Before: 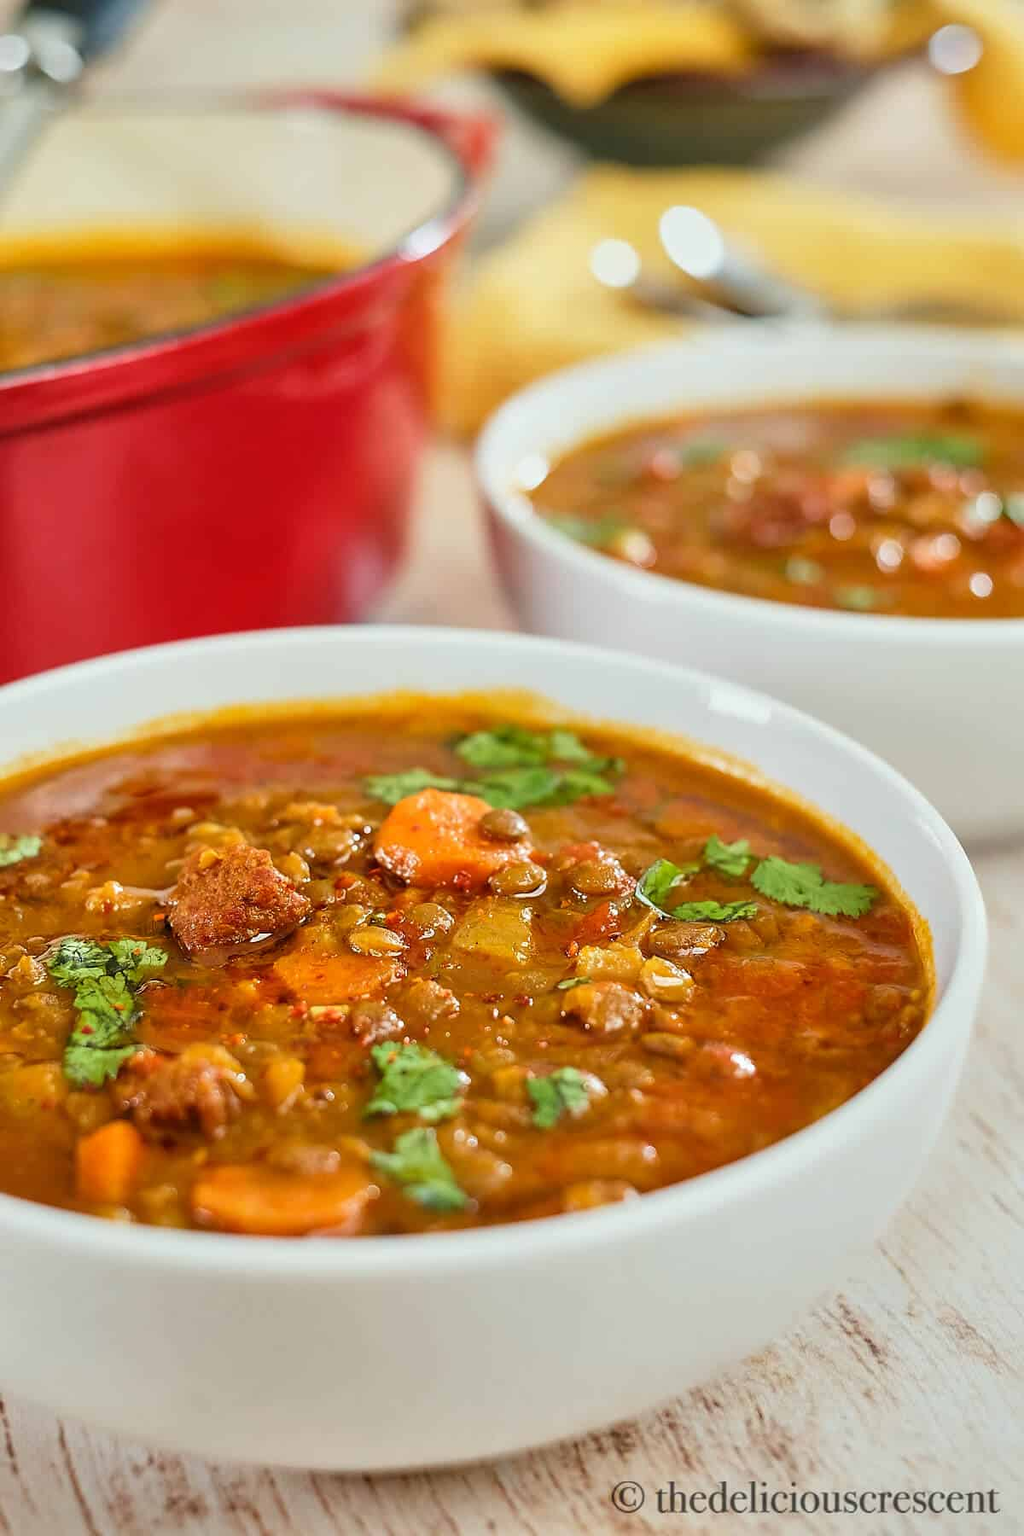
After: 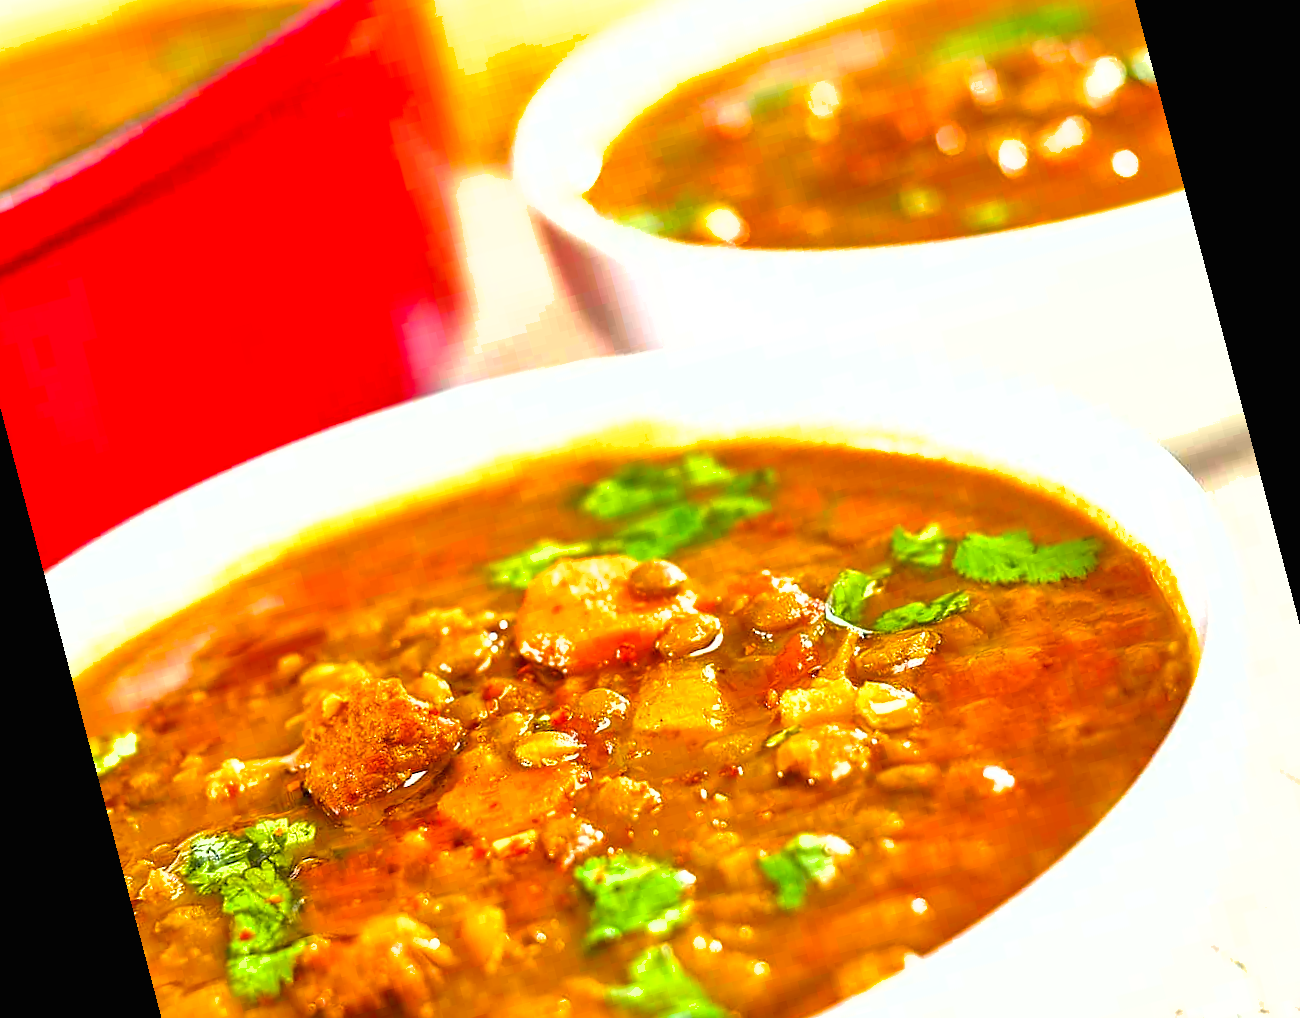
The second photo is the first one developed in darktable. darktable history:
exposure: black level correction 0, exposure 1.125 EV, compensate exposure bias true, compensate highlight preservation false
shadows and highlights: on, module defaults
rotate and perspective: rotation -14.8°, crop left 0.1, crop right 0.903, crop top 0.25, crop bottom 0.748
color balance rgb: linear chroma grading › global chroma 15%, perceptual saturation grading › global saturation 30%
